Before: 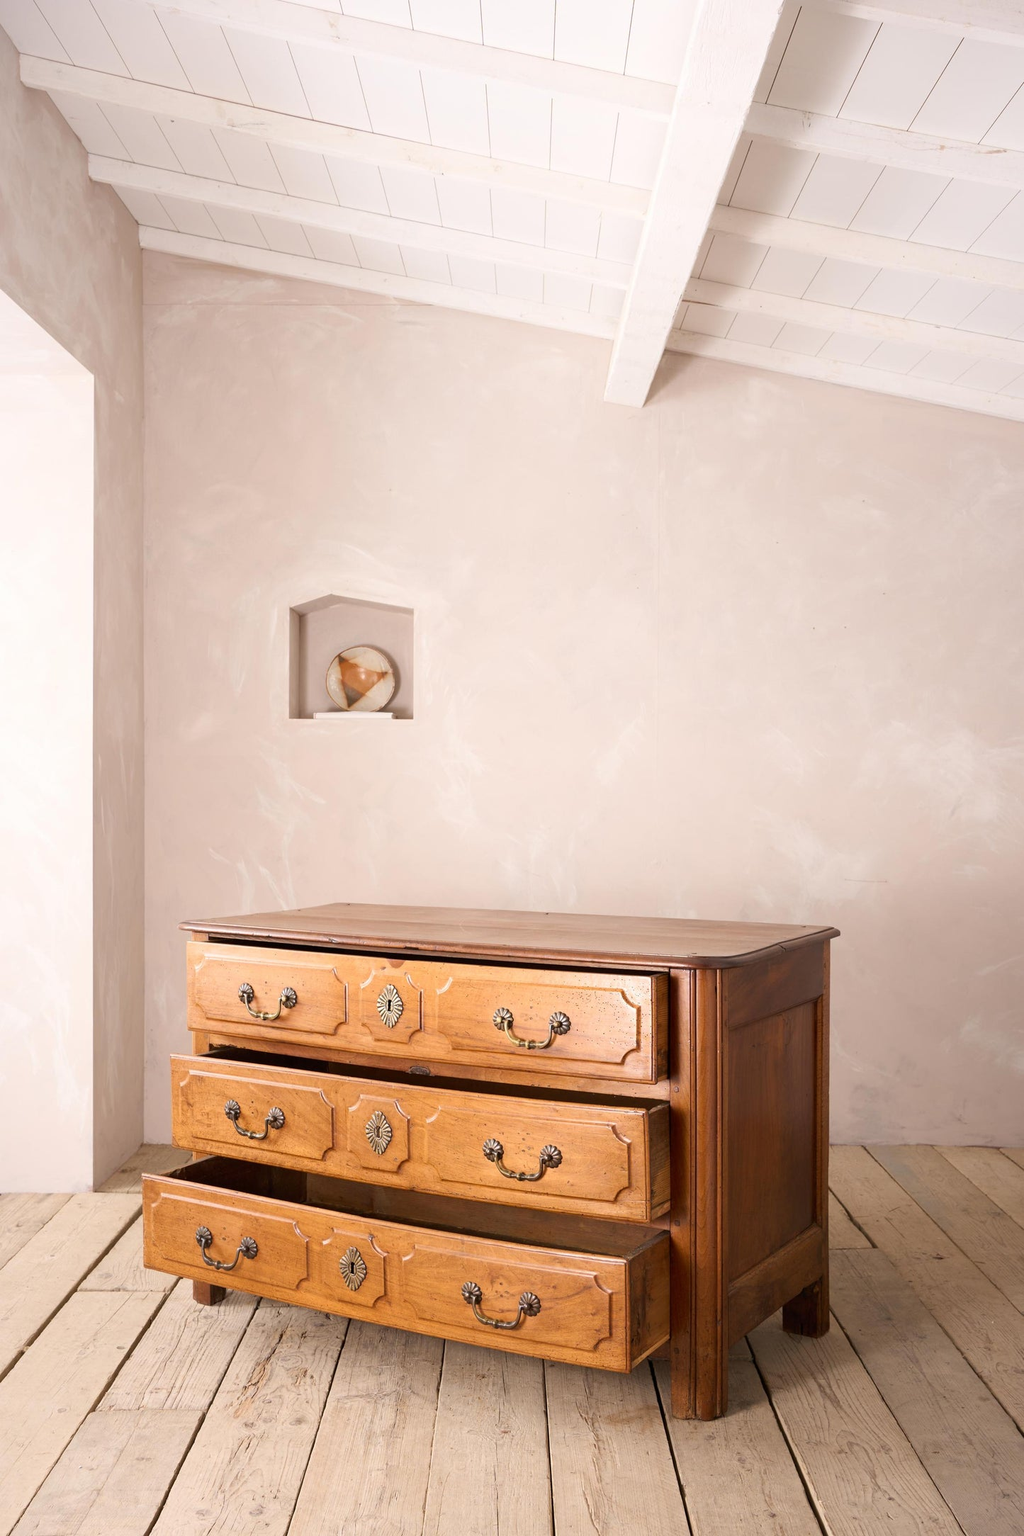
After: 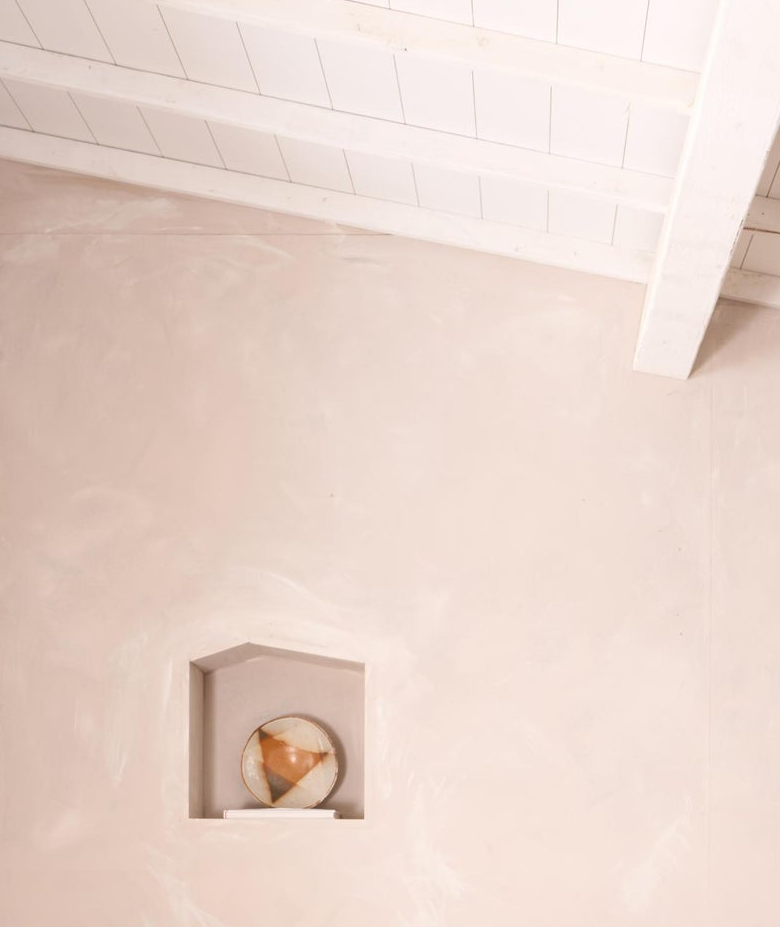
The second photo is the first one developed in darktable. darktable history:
crop: left 15.188%, top 9.077%, right 30.776%, bottom 48.143%
